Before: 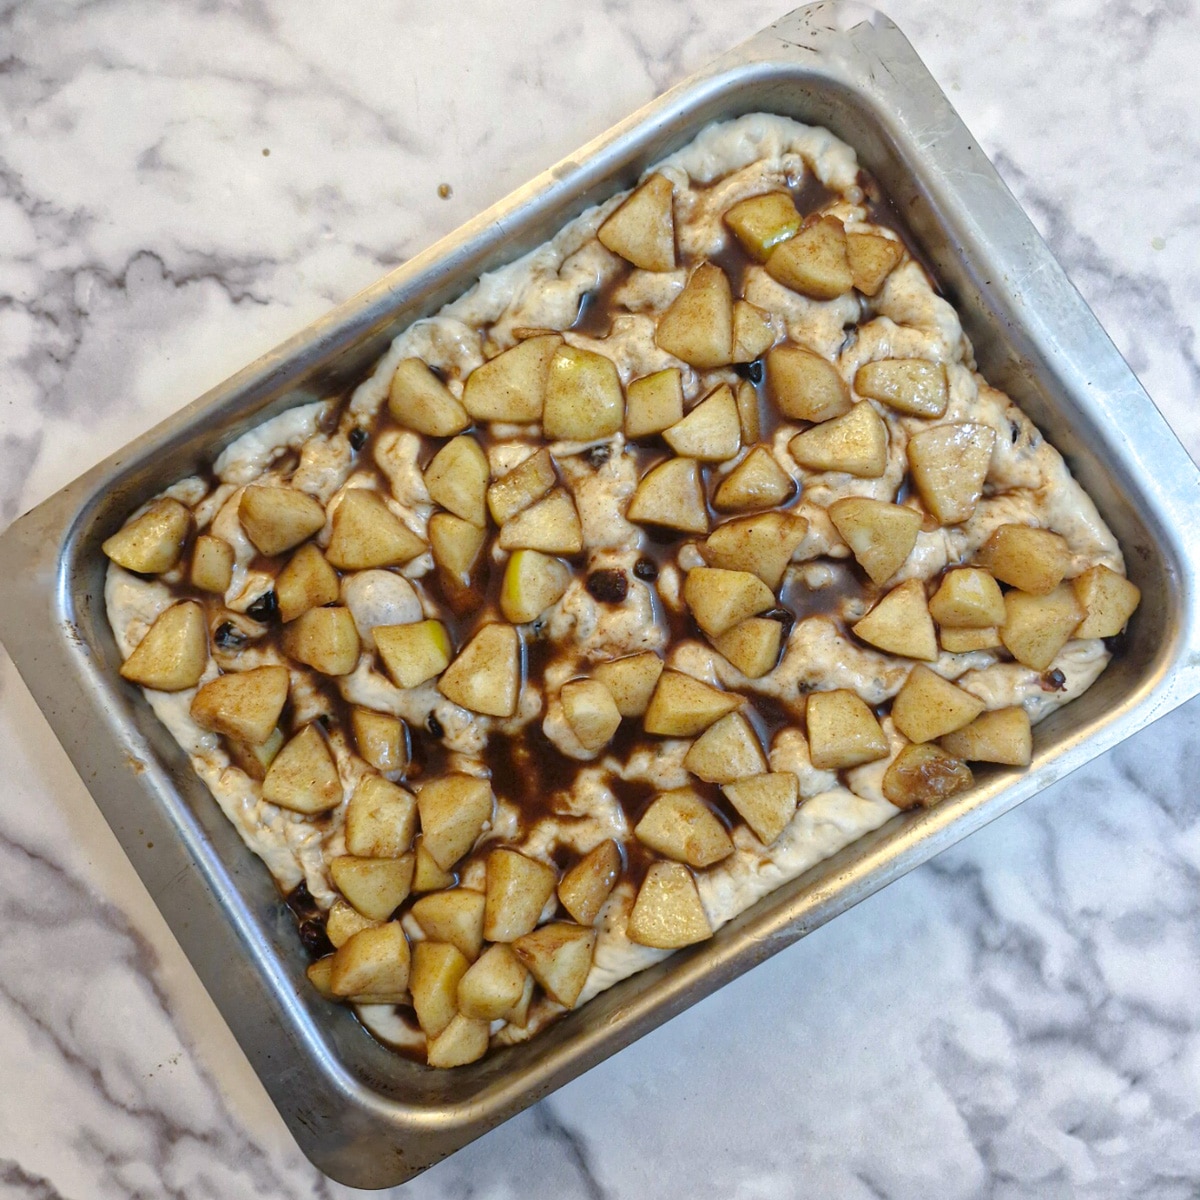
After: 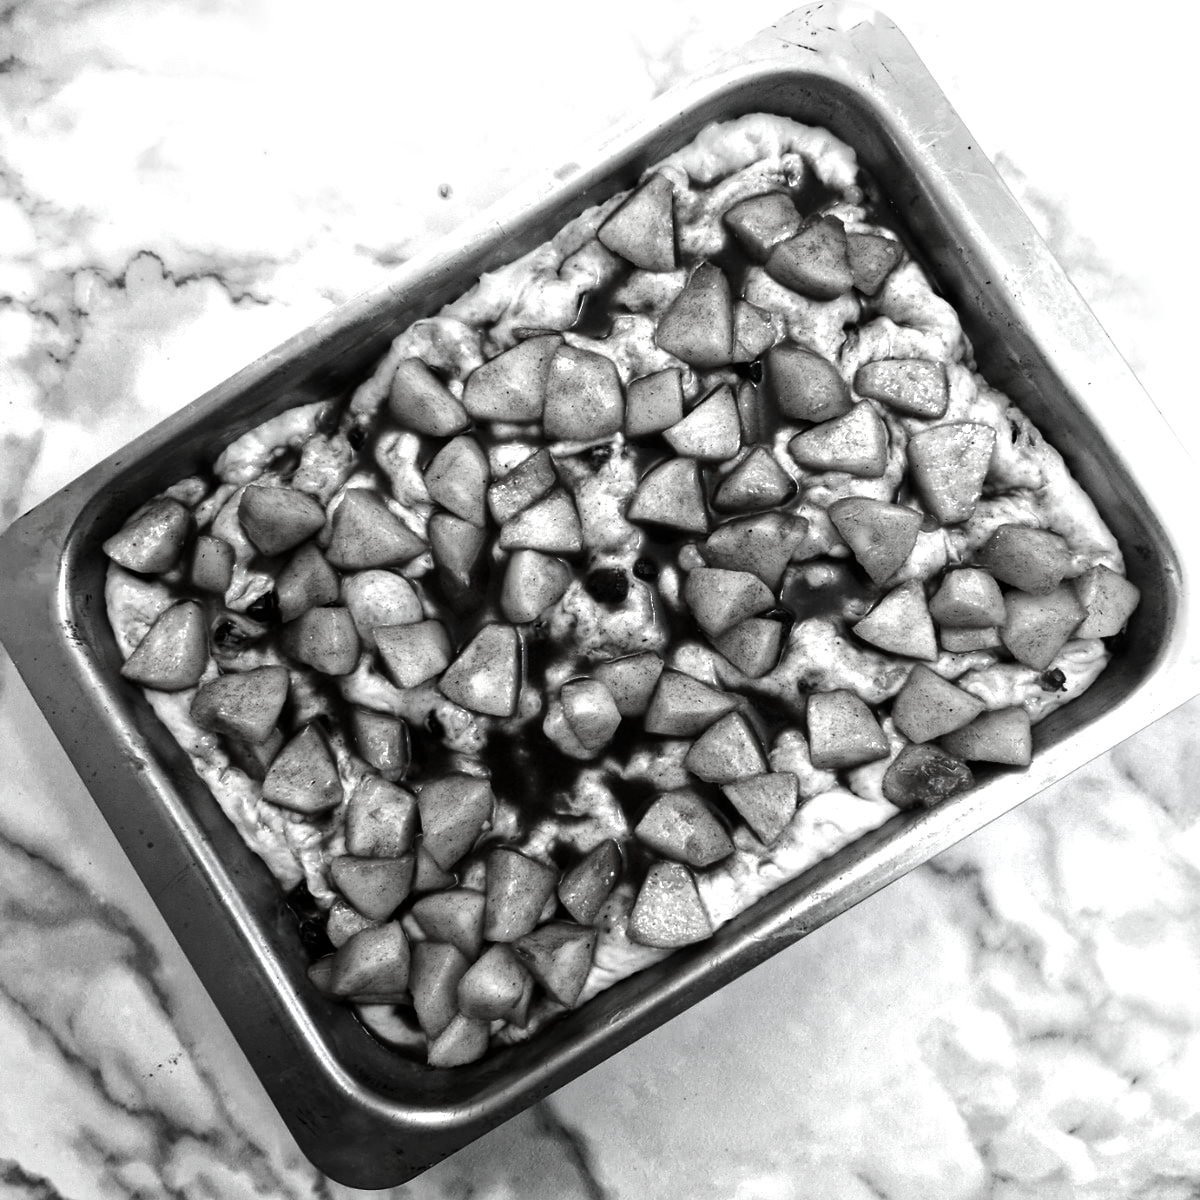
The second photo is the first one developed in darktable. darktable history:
contrast brightness saturation: contrast -0.028, brightness -0.594, saturation -0.983
color calibration: illuminant F (fluorescent), F source F9 (Cool White Deluxe 4150 K) – high CRI, x 0.374, y 0.373, temperature 4158.5 K
exposure: black level correction 0.001, exposure 0.673 EV, compensate highlight preservation false
color balance rgb: perceptual saturation grading › global saturation 20%, perceptual saturation grading › highlights -25.62%, perceptual saturation grading › shadows 49.593%
shadows and highlights: shadows -26.14, highlights 50.44, shadows color adjustment 97.67%, soften with gaussian
